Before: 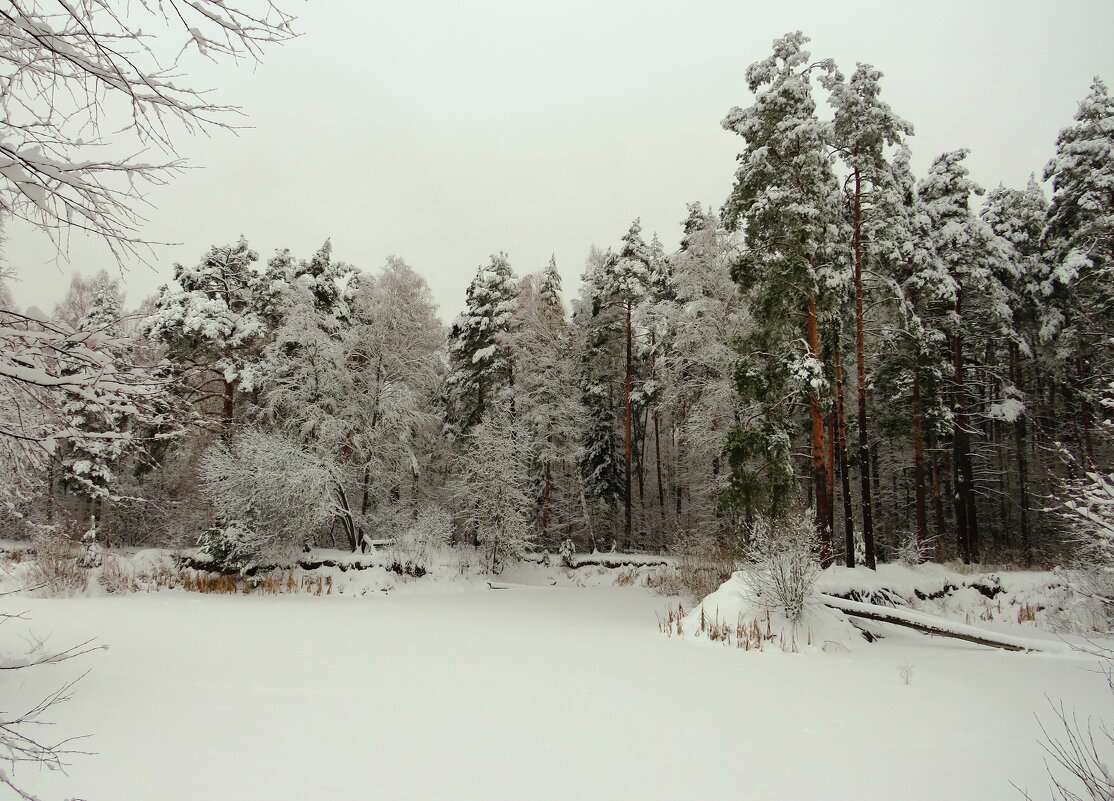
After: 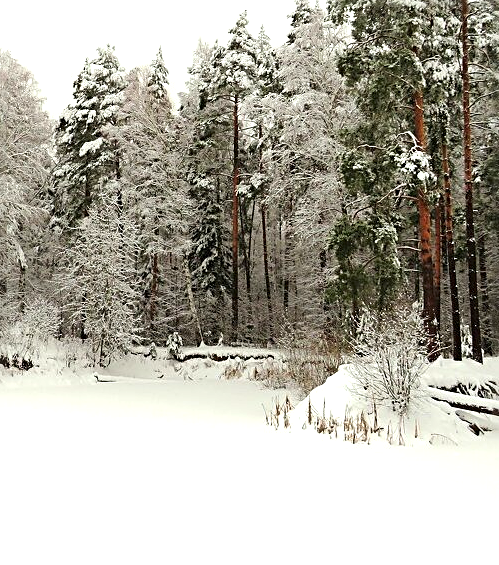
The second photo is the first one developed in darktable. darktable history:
crop: left 35.292%, top 25.951%, right 19.88%, bottom 3.423%
sharpen: radius 2.733
exposure: black level correction 0, exposure 1.125 EV, compensate exposure bias true, compensate highlight preservation false
